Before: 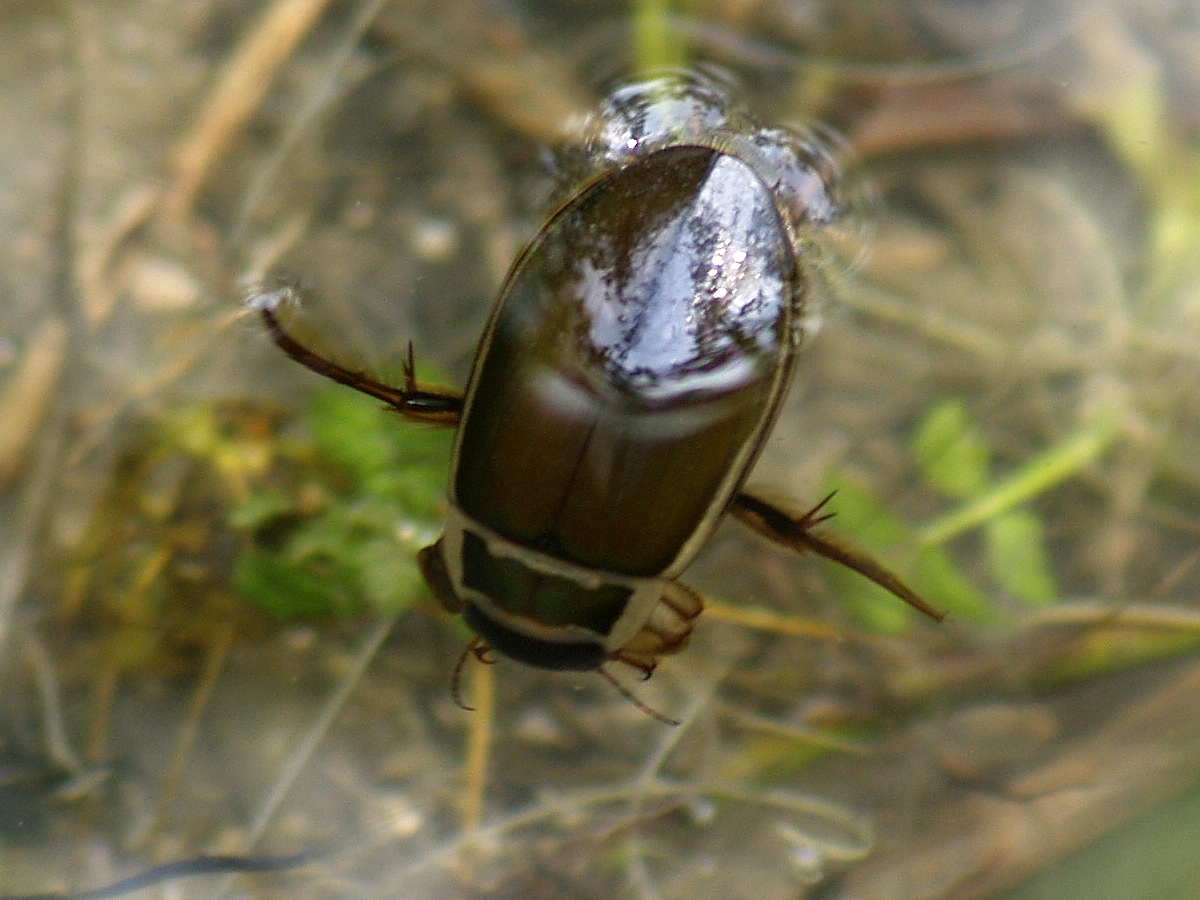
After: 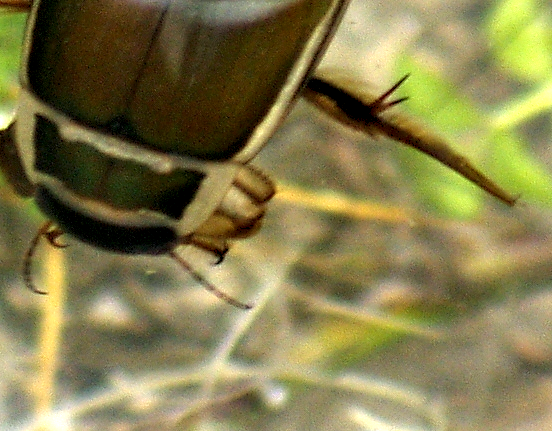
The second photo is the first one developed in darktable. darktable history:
exposure: black level correction 0, exposure 1.099 EV, compensate highlight preservation false
contrast equalizer: octaves 7, y [[0.6 ×6], [0.55 ×6], [0 ×6], [0 ×6], [0 ×6]]
levels: white 99.89%
crop: left 35.728%, top 46.255%, right 18.222%, bottom 5.821%
